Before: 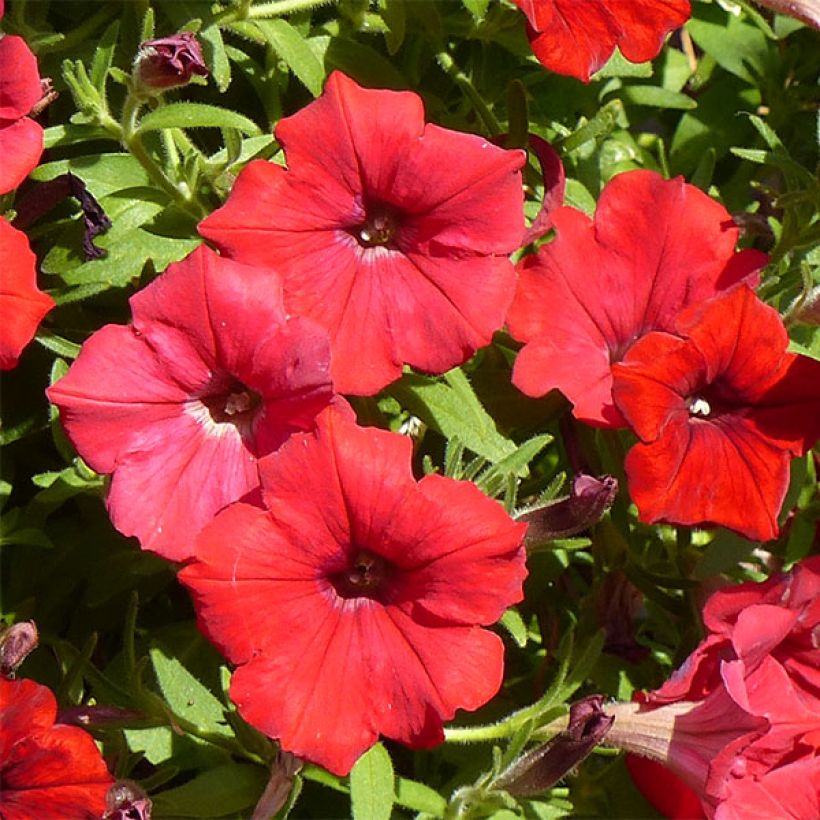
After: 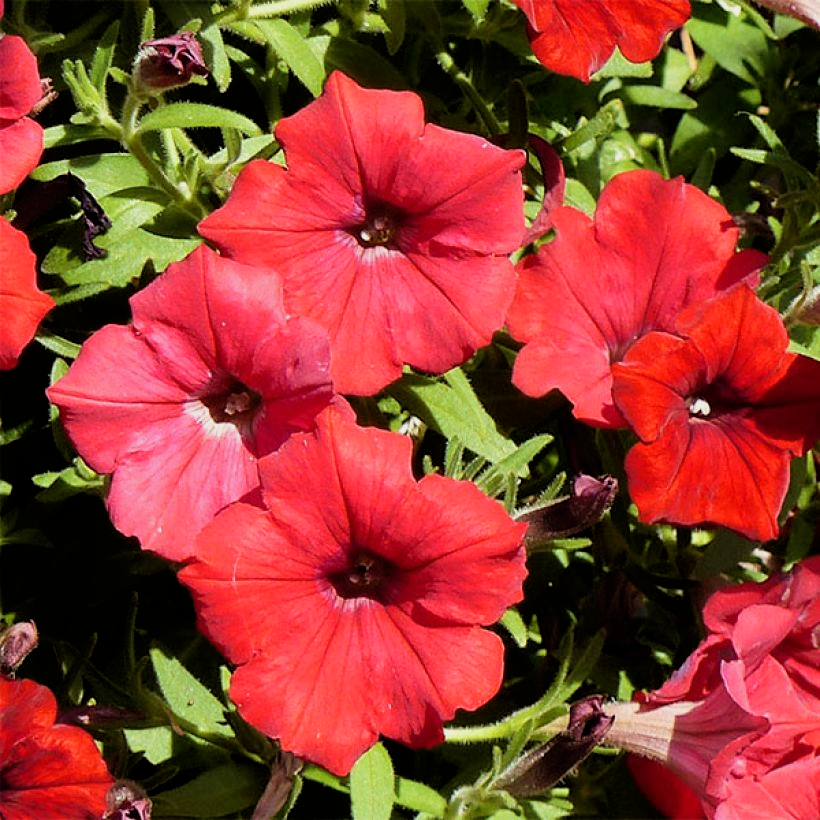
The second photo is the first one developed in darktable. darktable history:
exposure: exposure 0.202 EV, compensate highlight preservation false
filmic rgb: black relative exposure -5.11 EV, white relative exposure 3.55 EV, hardness 3.17, contrast 1.189, highlights saturation mix -49.1%, iterations of high-quality reconstruction 0
